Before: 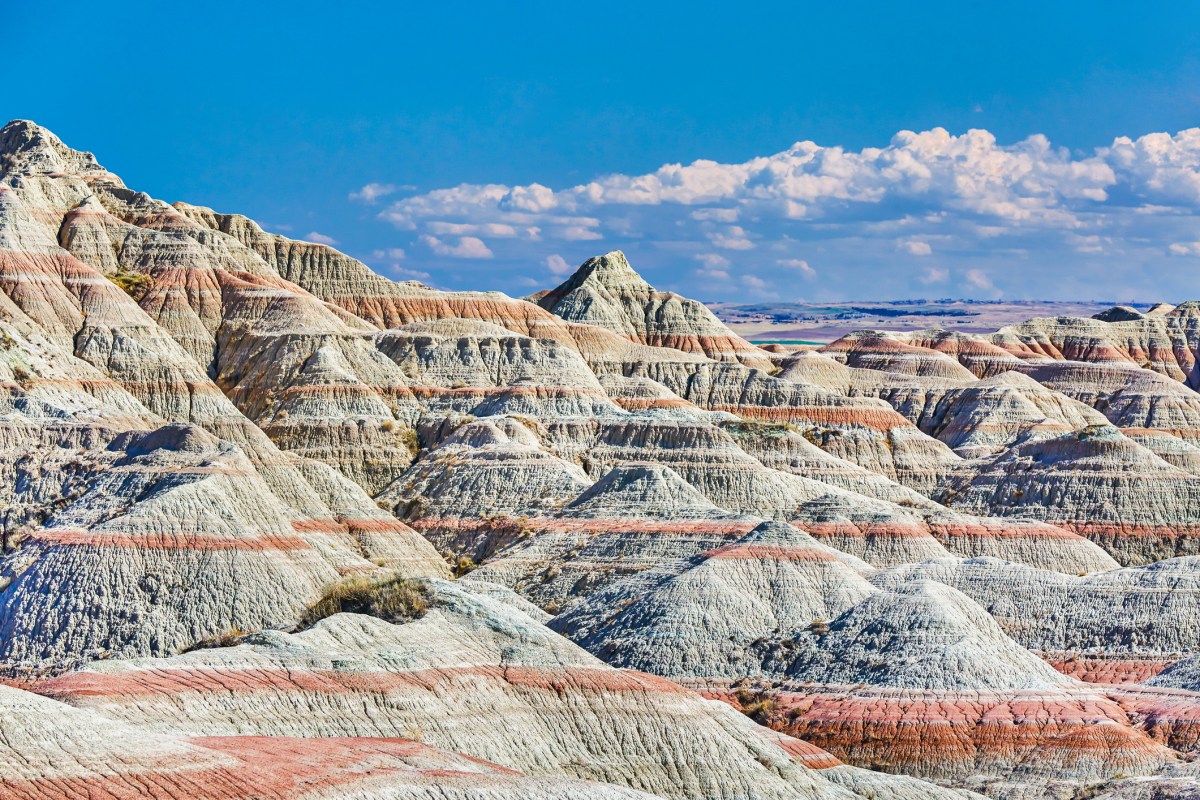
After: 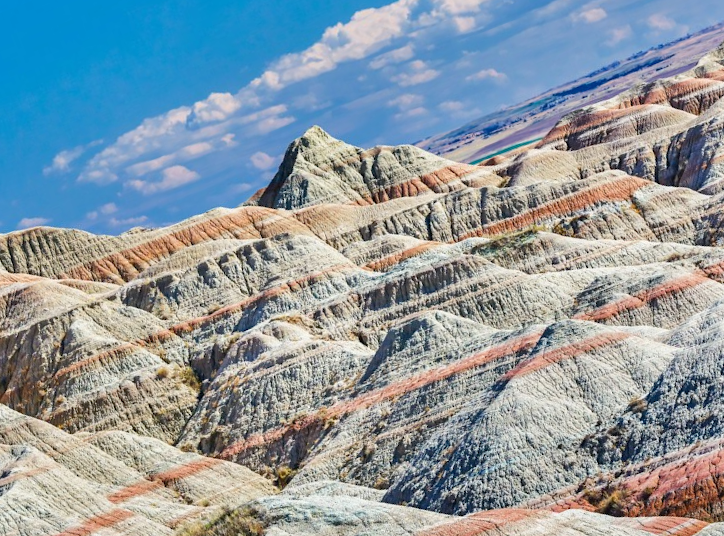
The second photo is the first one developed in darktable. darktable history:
exposure: compensate exposure bias true, compensate highlight preservation false
crop and rotate: angle 21.15°, left 6.99%, right 3.983%, bottom 1.098%
